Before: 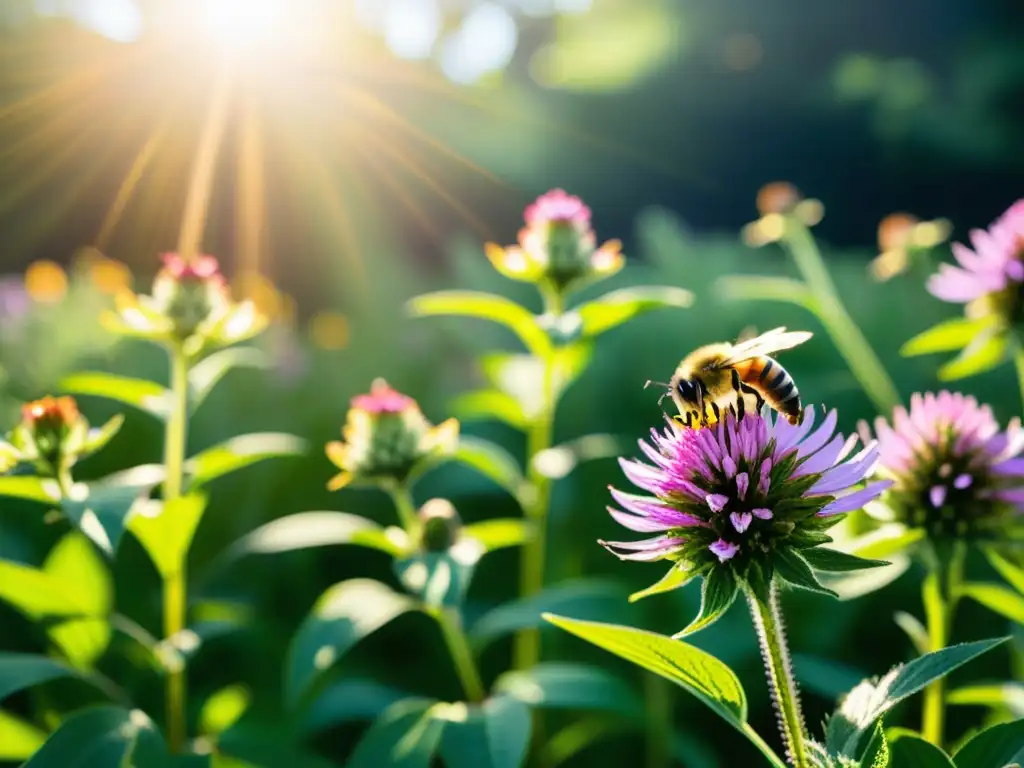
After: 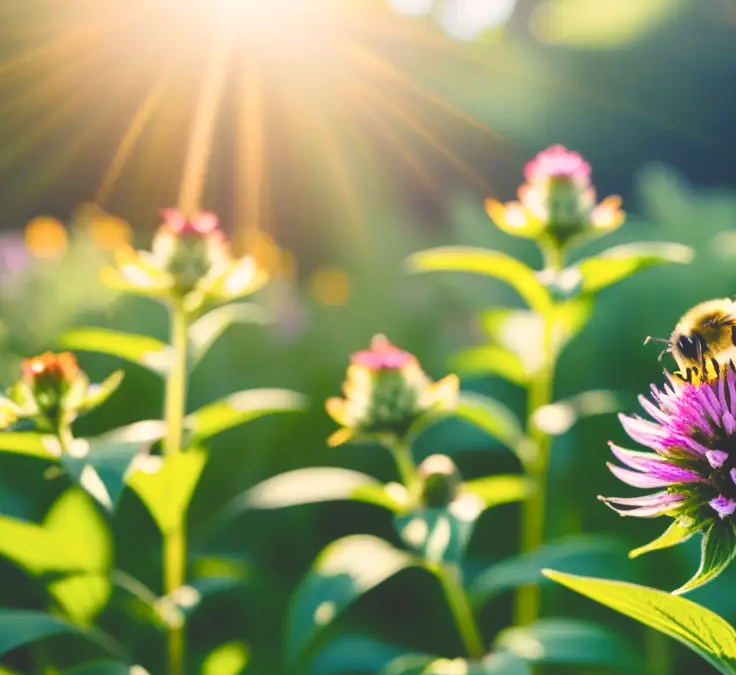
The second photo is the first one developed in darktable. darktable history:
crop: top 5.803%, right 27.864%, bottom 5.804%
contrast brightness saturation: contrast 0.05, brightness 0.06, saturation 0.01
color balance rgb: shadows lift › chroma 2%, shadows lift › hue 247.2°, power › chroma 0.3%, power › hue 25.2°, highlights gain › chroma 3%, highlights gain › hue 60°, global offset › luminance 2%, perceptual saturation grading › global saturation 20%, perceptual saturation grading › highlights -20%, perceptual saturation grading › shadows 30%
color zones: curves: ch1 [(0, 0.469) (0.01, 0.469) (0.12, 0.446) (0.248, 0.469) (0.5, 0.5) (0.748, 0.5) (0.99, 0.469) (1, 0.469)]
white balance: red 0.986, blue 1.01
